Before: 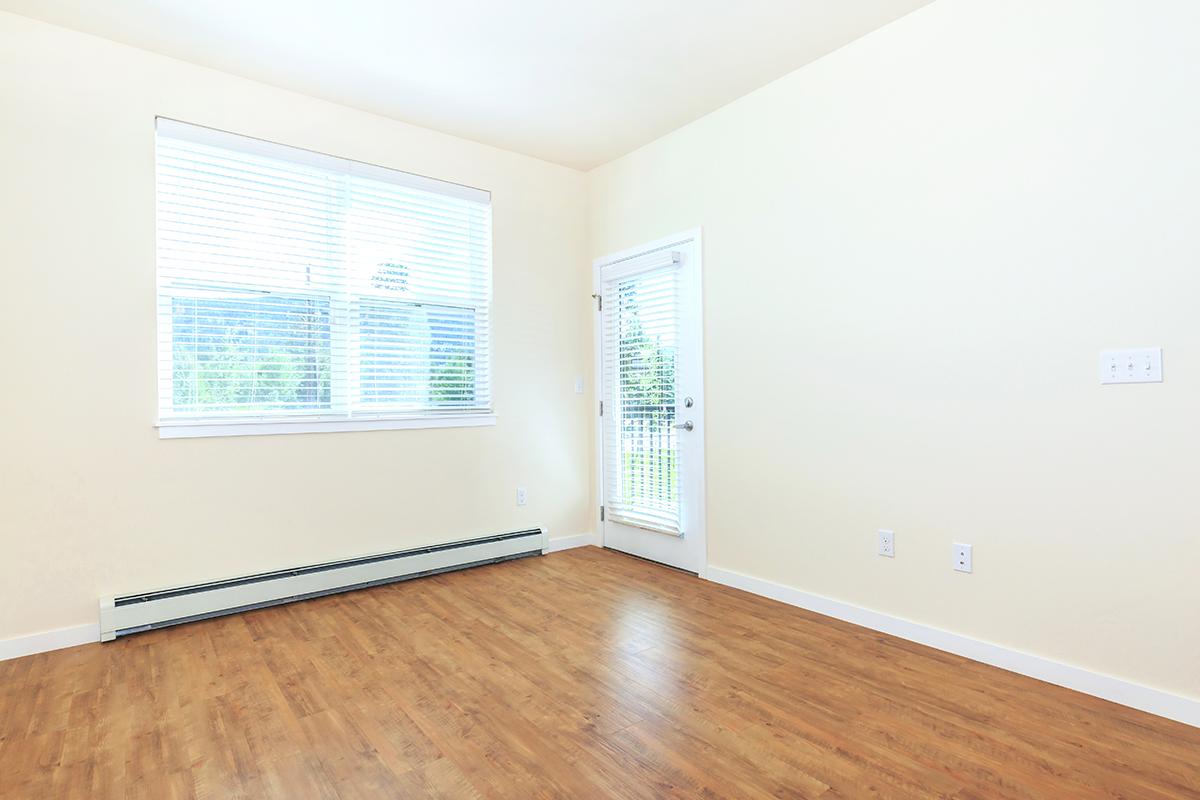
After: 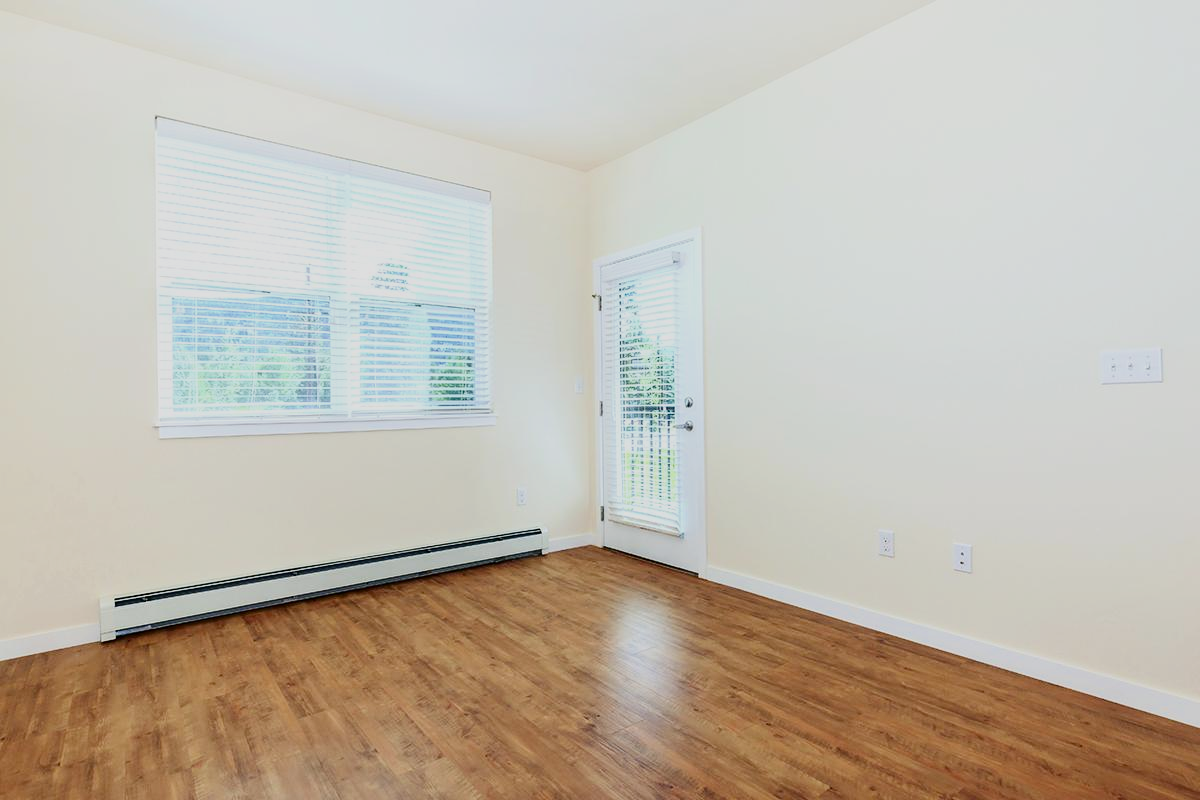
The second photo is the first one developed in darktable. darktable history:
filmic rgb: hardness 4.17, contrast 0.921
contrast brightness saturation: contrast 0.24, brightness -0.24, saturation 0.14
